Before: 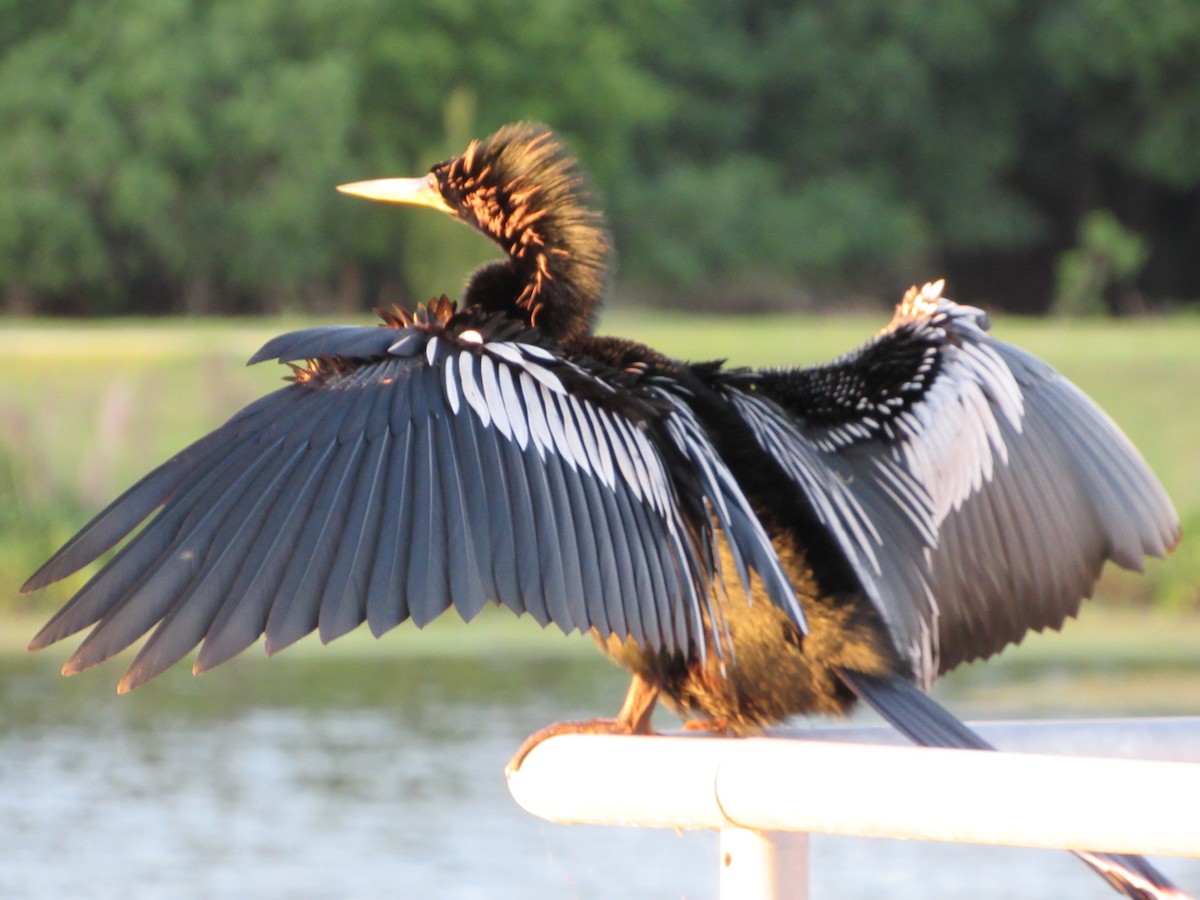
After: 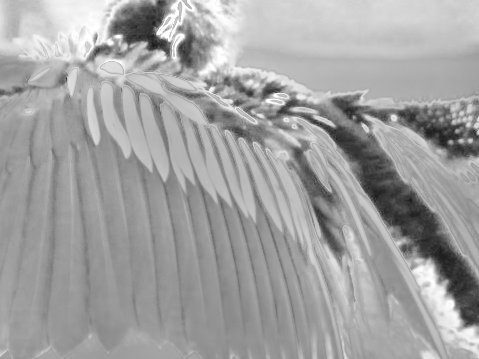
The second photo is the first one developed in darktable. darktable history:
crop: left 30%, top 30%, right 30%, bottom 30%
local contrast: mode bilateral grid, contrast 70, coarseness 75, detail 180%, midtone range 0.2
monochrome: a 32, b 64, size 2.3
tone curve: curves: ch0 [(0, 0.017) (0.091, 0.04) (0.296, 0.276) (0.439, 0.482) (0.64, 0.729) (0.785, 0.817) (0.995, 0.917)]; ch1 [(0, 0) (0.384, 0.365) (0.463, 0.447) (0.486, 0.474) (0.503, 0.497) (0.526, 0.52) (0.555, 0.564) (0.578, 0.589) (0.638, 0.66) (0.766, 0.773) (1, 1)]; ch2 [(0, 0) (0.374, 0.344) (0.446, 0.443) (0.501, 0.509) (0.528, 0.522) (0.569, 0.593) (0.61, 0.646) (0.666, 0.688) (1, 1)], color space Lab, independent channels, preserve colors none
white balance: red 8, blue 8
